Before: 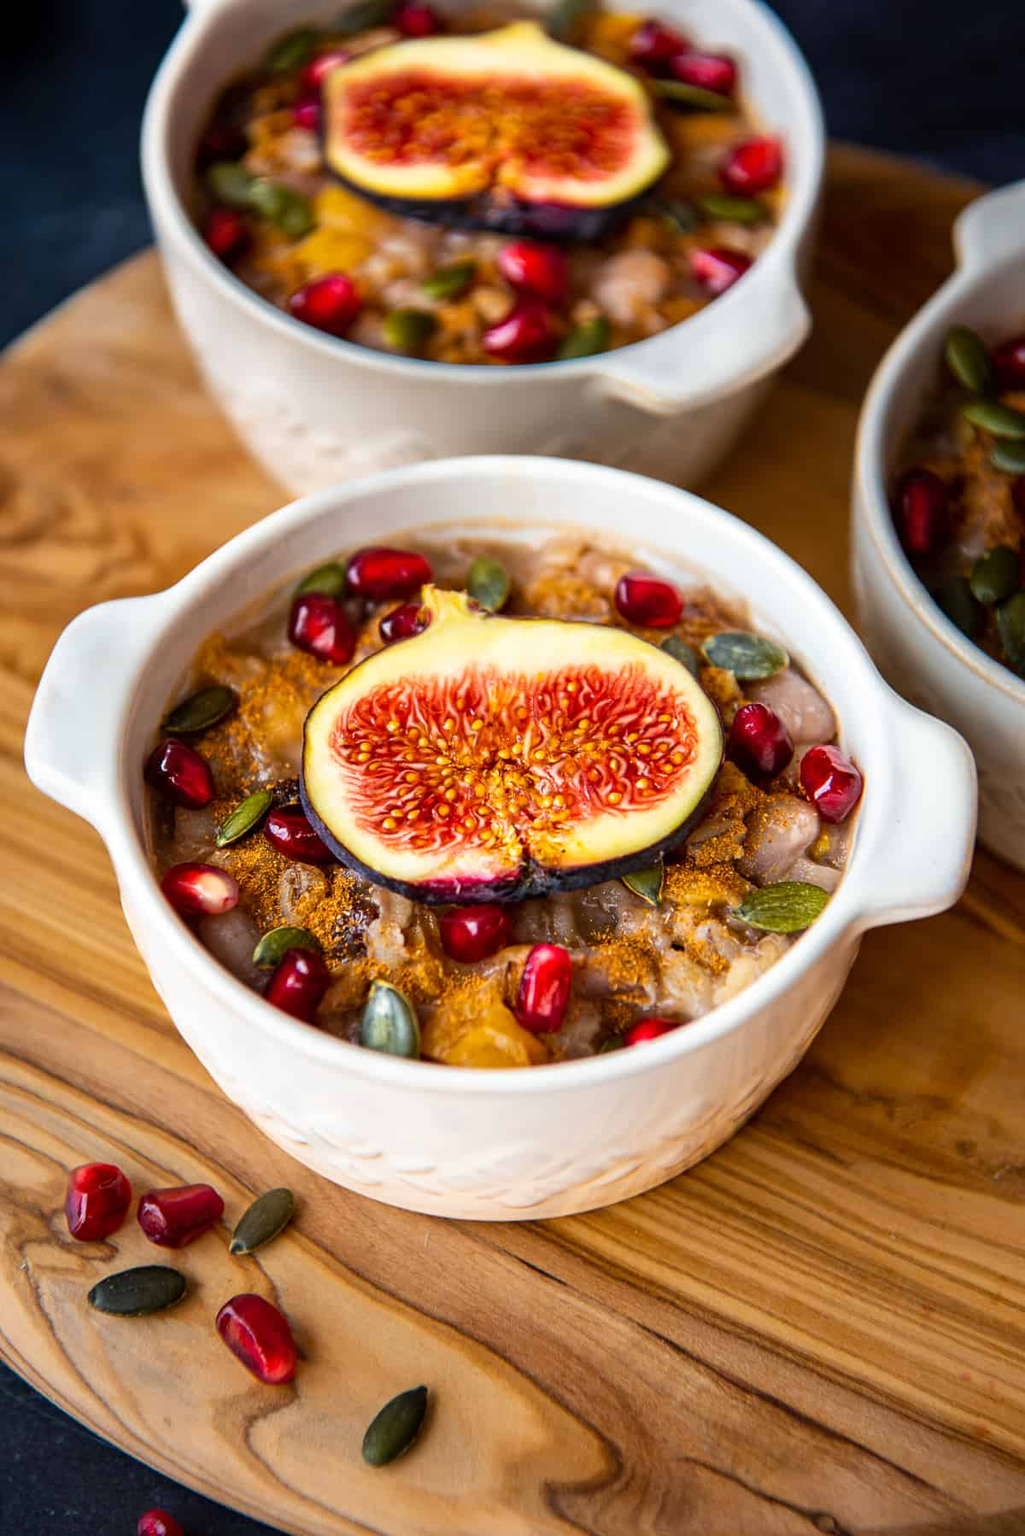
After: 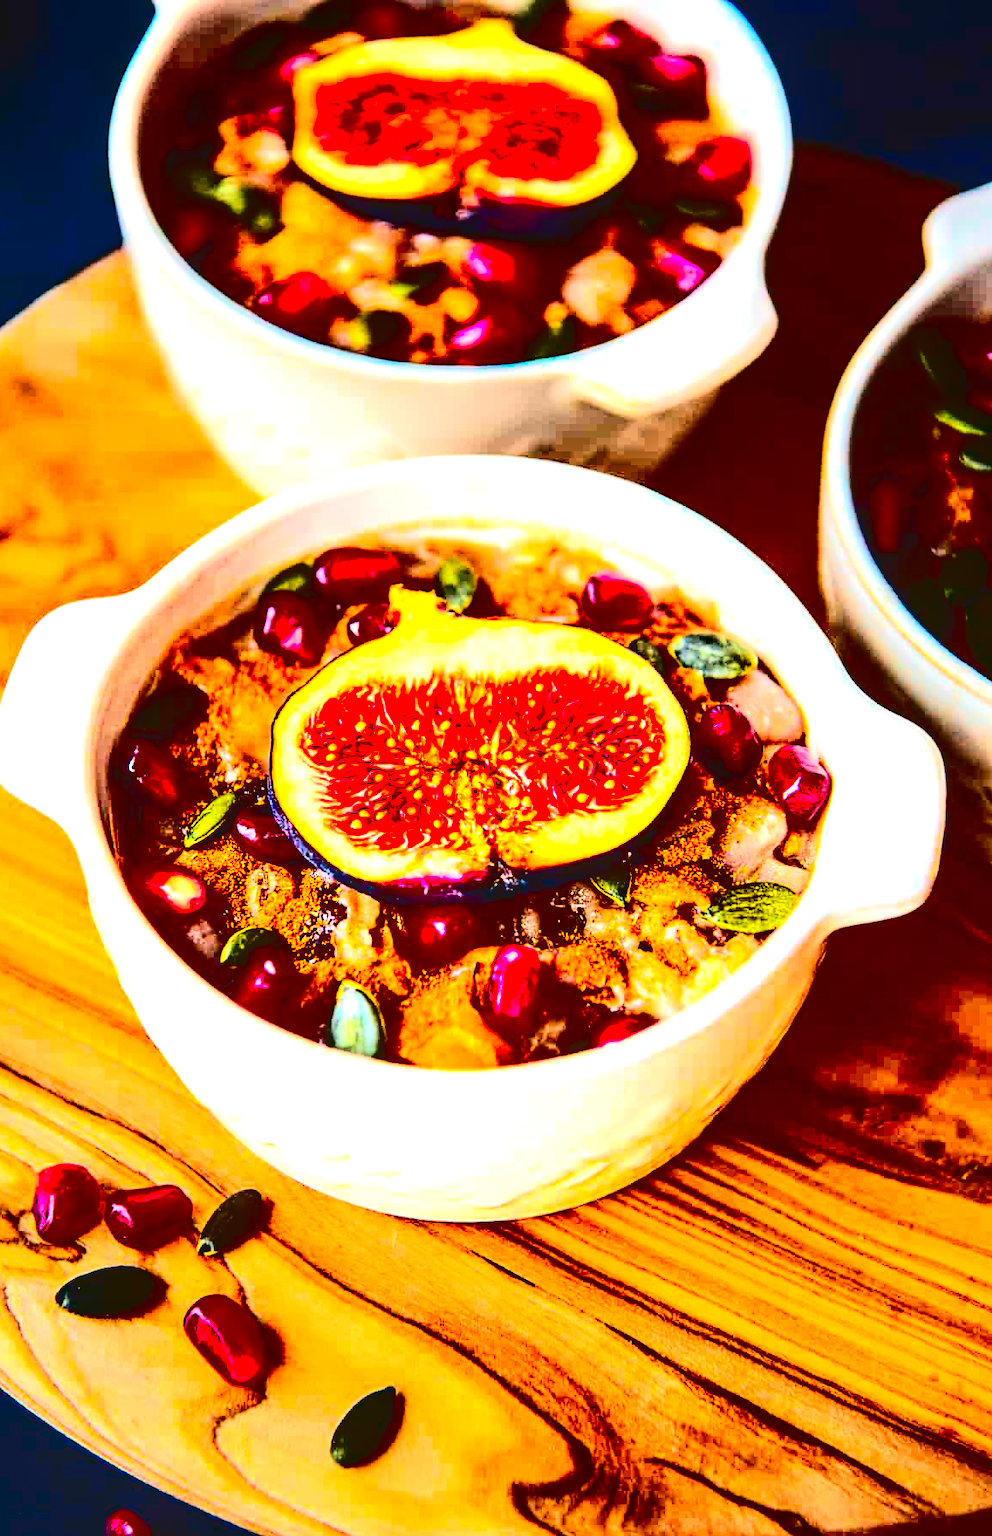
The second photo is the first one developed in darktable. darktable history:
contrast brightness saturation: contrast 0.77, brightness -1, saturation 1
local contrast: on, module defaults
exposure: exposure 1 EV, compensate highlight preservation false
tone equalizer: -8 EV -0.417 EV, -7 EV -0.389 EV, -6 EV -0.333 EV, -5 EV -0.222 EV, -3 EV 0.222 EV, -2 EV 0.333 EV, -1 EV 0.389 EV, +0 EV 0.417 EV, edges refinement/feathering 500, mask exposure compensation -1.57 EV, preserve details no
crop and rotate: left 3.238%
